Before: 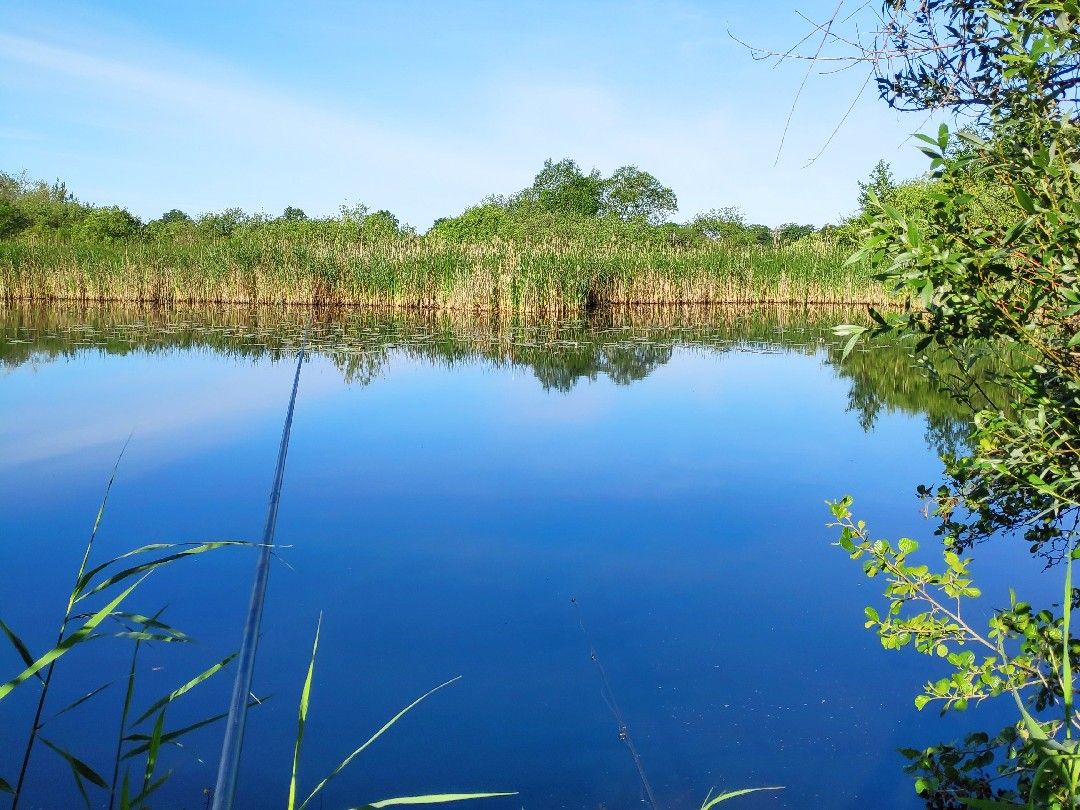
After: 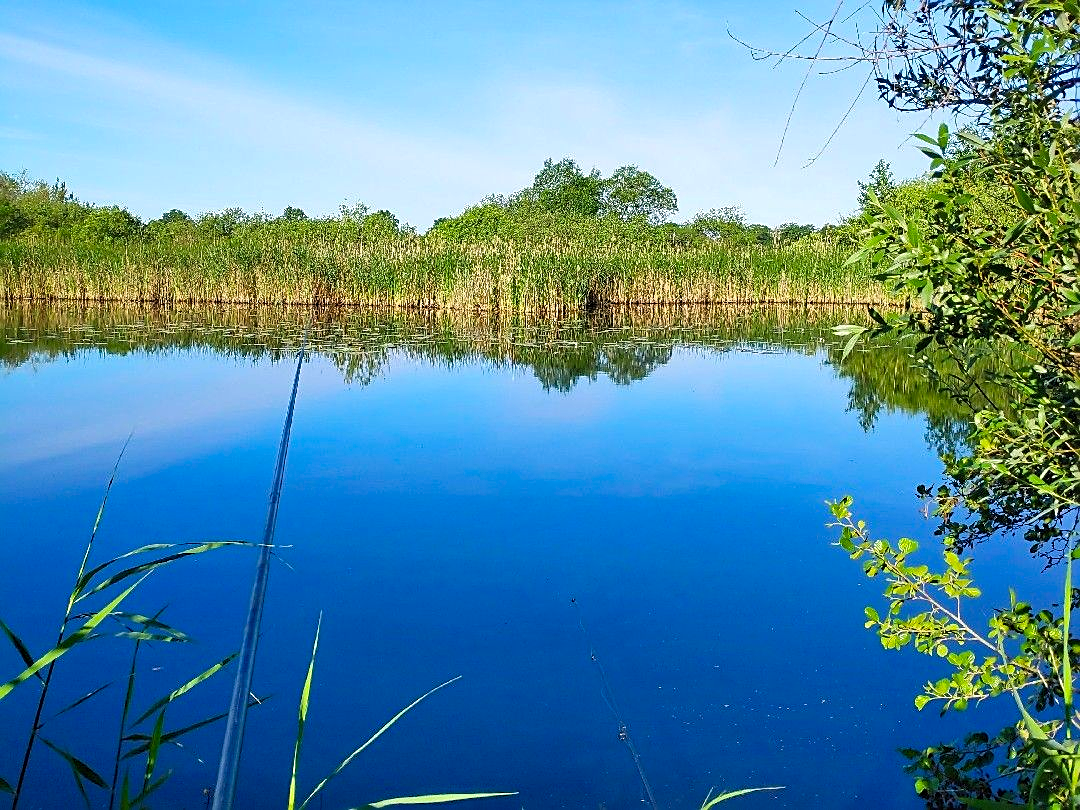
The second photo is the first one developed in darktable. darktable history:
haze removal: compatibility mode true, adaptive false
velvia: strength 15.19%
sharpen: on, module defaults
color balance rgb: shadows lift › luminance -4.617%, shadows lift › chroma 1.185%, shadows lift › hue 219.06°, perceptual saturation grading › global saturation 16.924%
